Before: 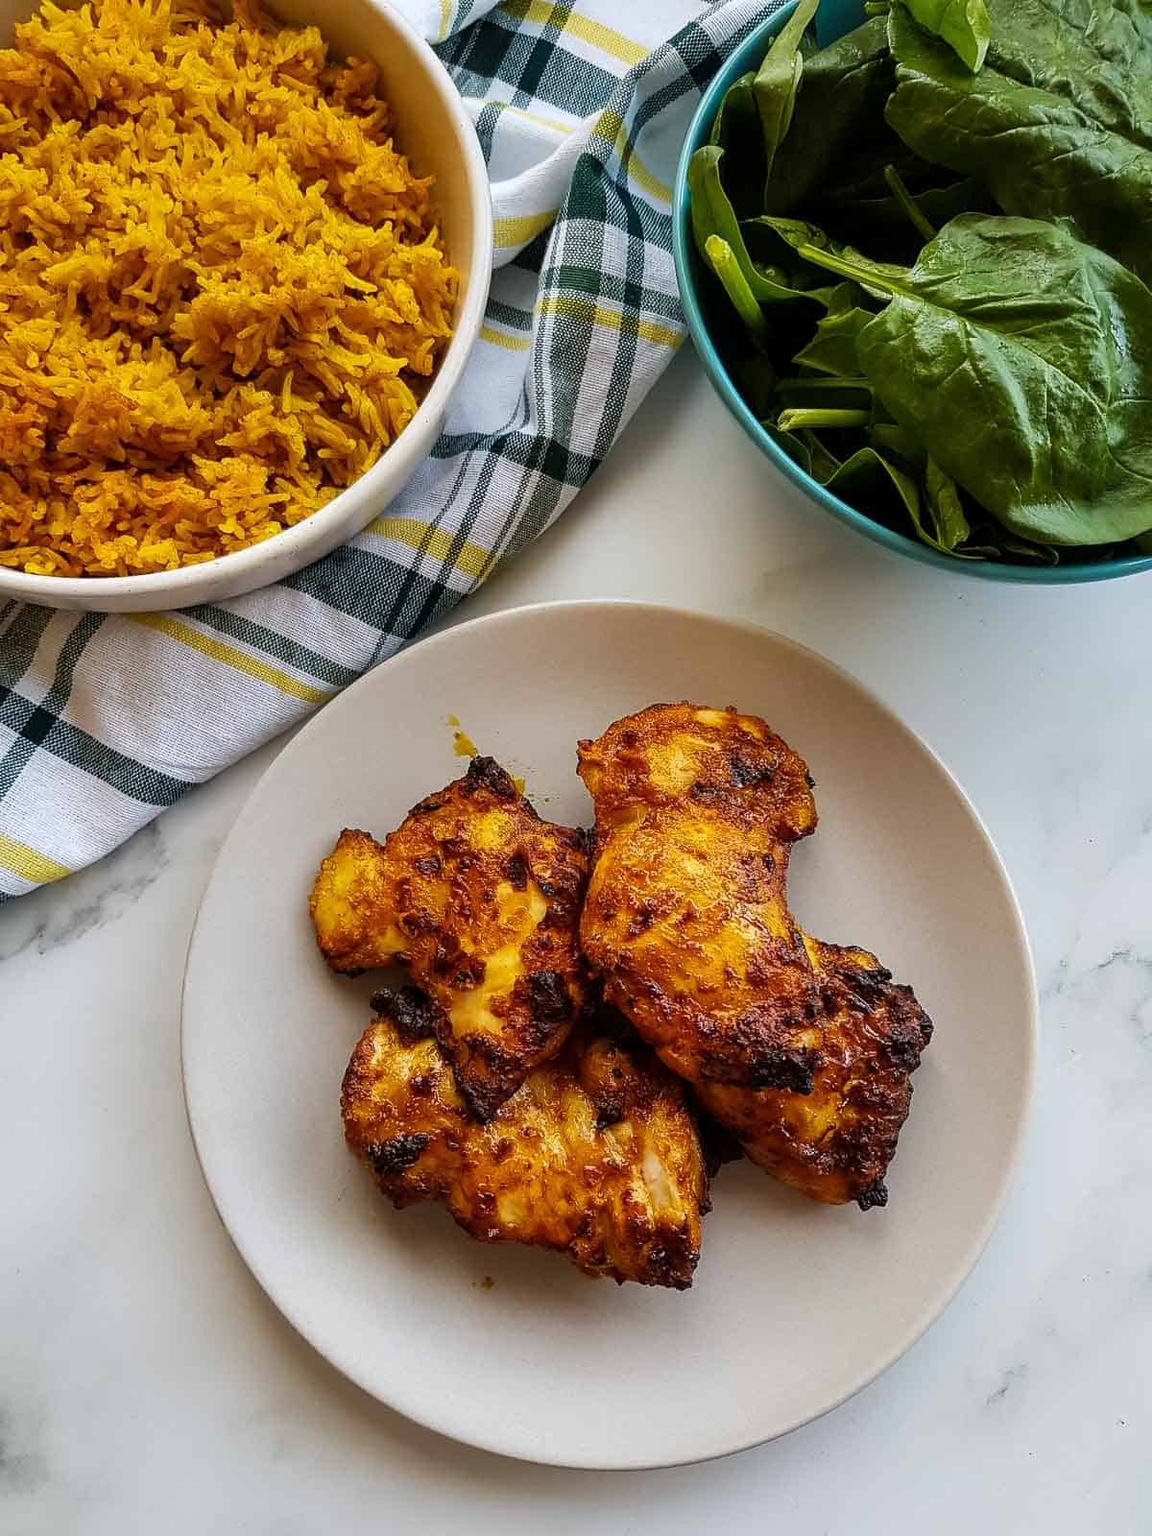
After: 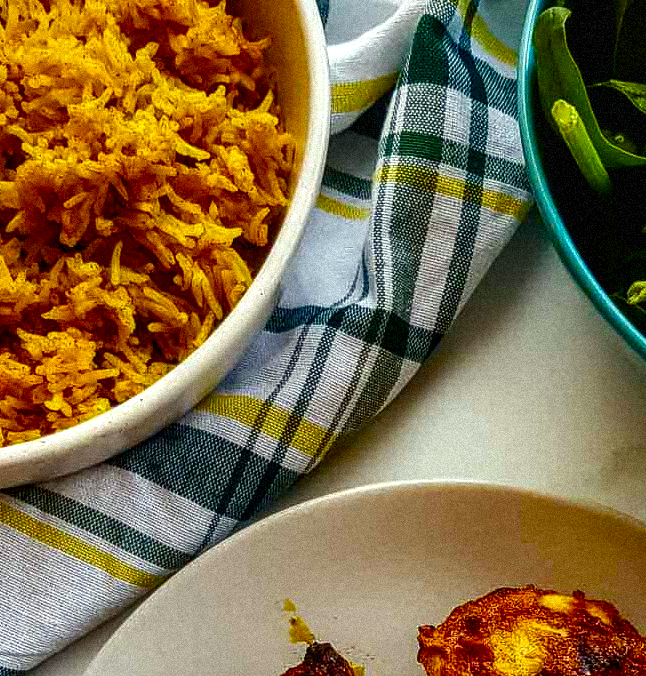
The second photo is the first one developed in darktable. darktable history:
exposure: black level correction 0.001, exposure 0.3 EV, compensate highlight preservation false
color balance rgb: perceptual saturation grading › global saturation 35%, perceptual saturation grading › highlights -30%, perceptual saturation grading › shadows 35%, perceptual brilliance grading › global brilliance 3%, perceptual brilliance grading › highlights -3%, perceptual brilliance grading › shadows 3%
local contrast: on, module defaults
crop: left 15.306%, top 9.065%, right 30.789%, bottom 48.638%
color correction: highlights a* -4.28, highlights b* 6.53
contrast brightness saturation: contrast 0.1, brightness -0.26, saturation 0.14
grain: coarseness 9.38 ISO, strength 34.99%, mid-tones bias 0%
